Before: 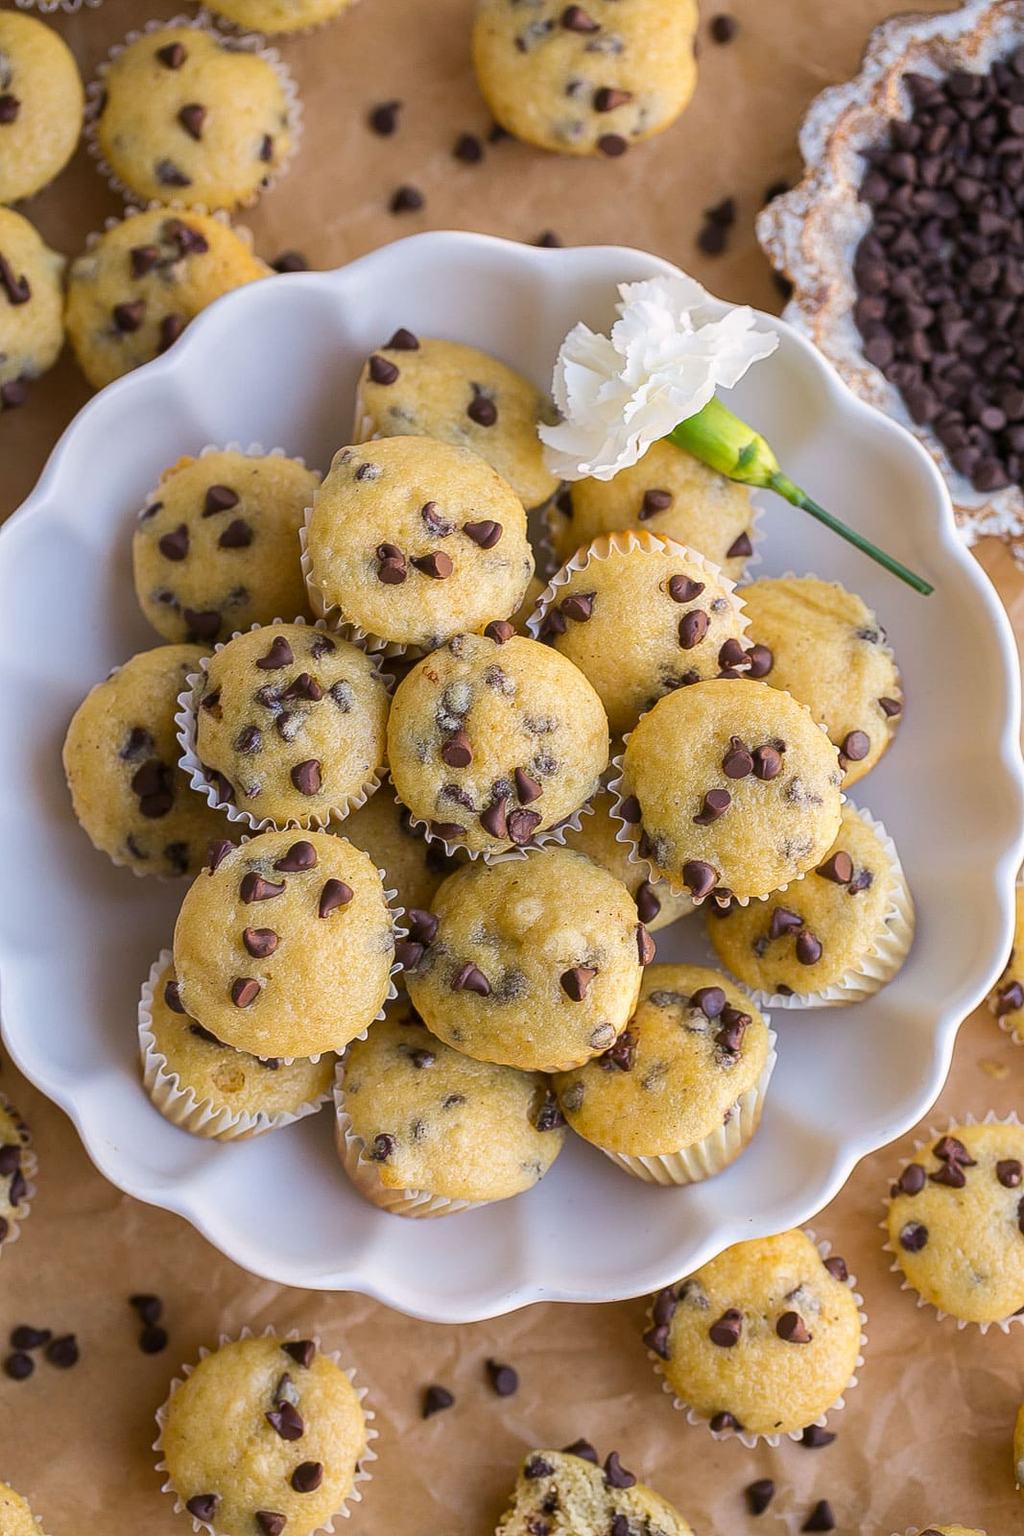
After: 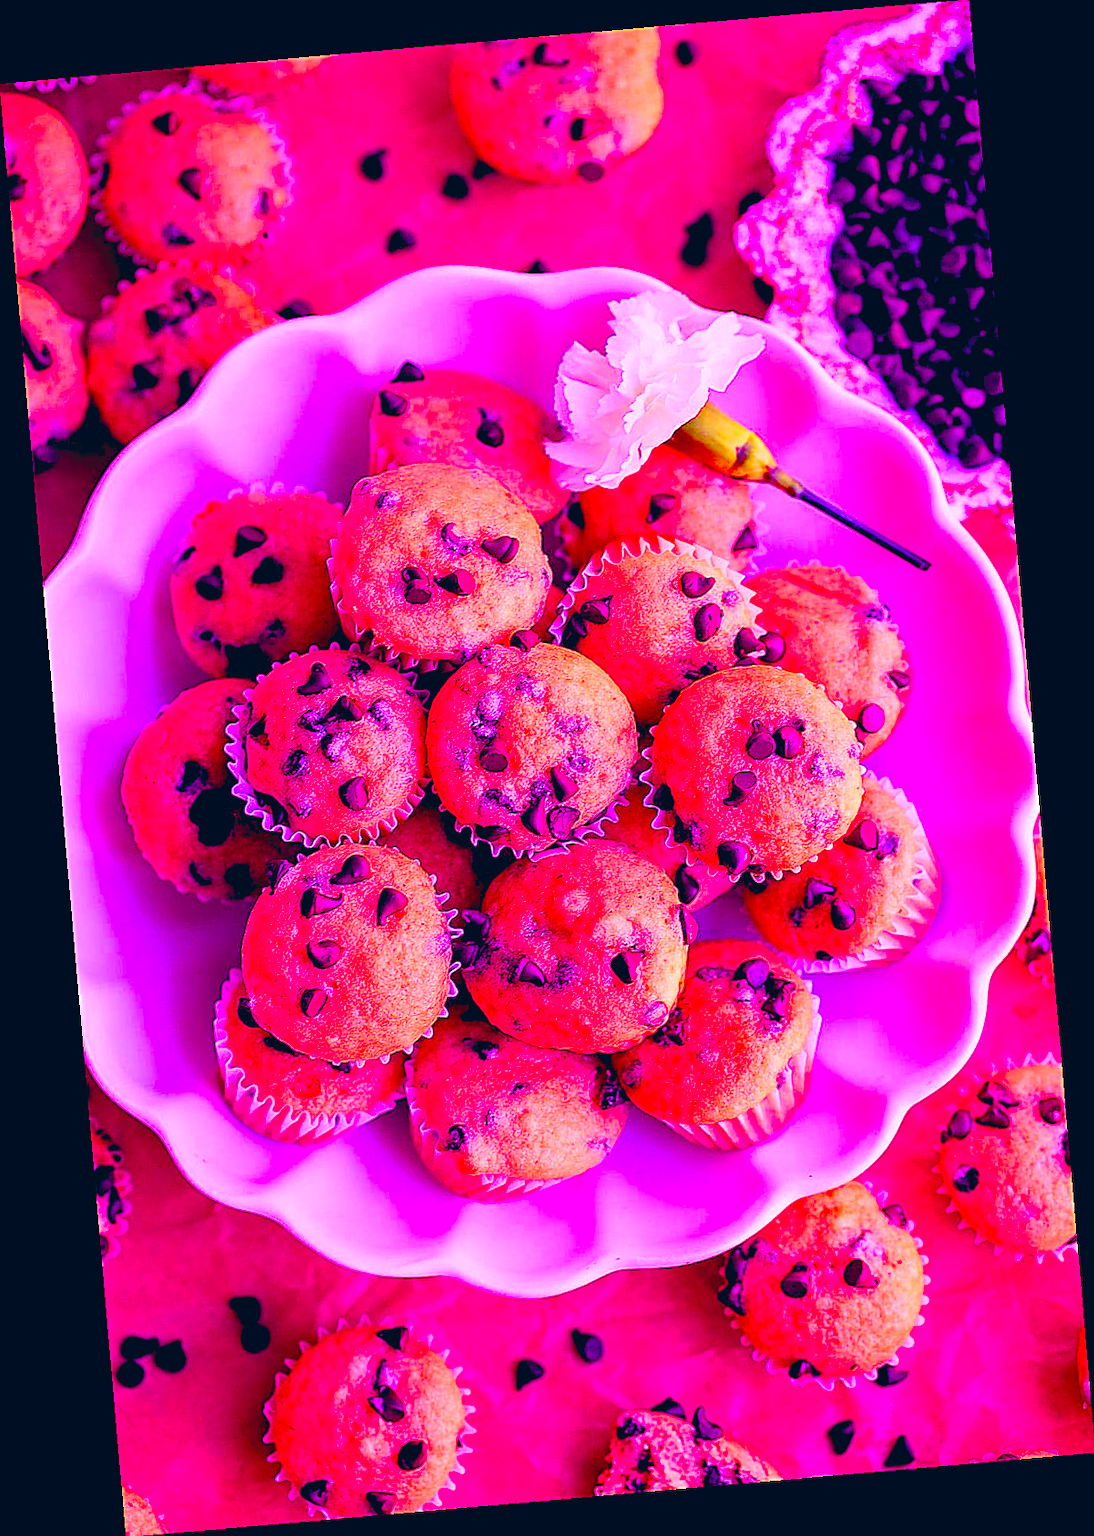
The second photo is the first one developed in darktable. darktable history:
sharpen: on, module defaults
levels: levels [0.093, 0.434, 0.988]
color balance: mode lift, gamma, gain (sRGB), lift [1, 1, 0.101, 1]
rotate and perspective: rotation -4.98°, automatic cropping off
color correction: highlights a* 17.03, highlights b* 0.205, shadows a* -15.38, shadows b* -14.56, saturation 1.5
